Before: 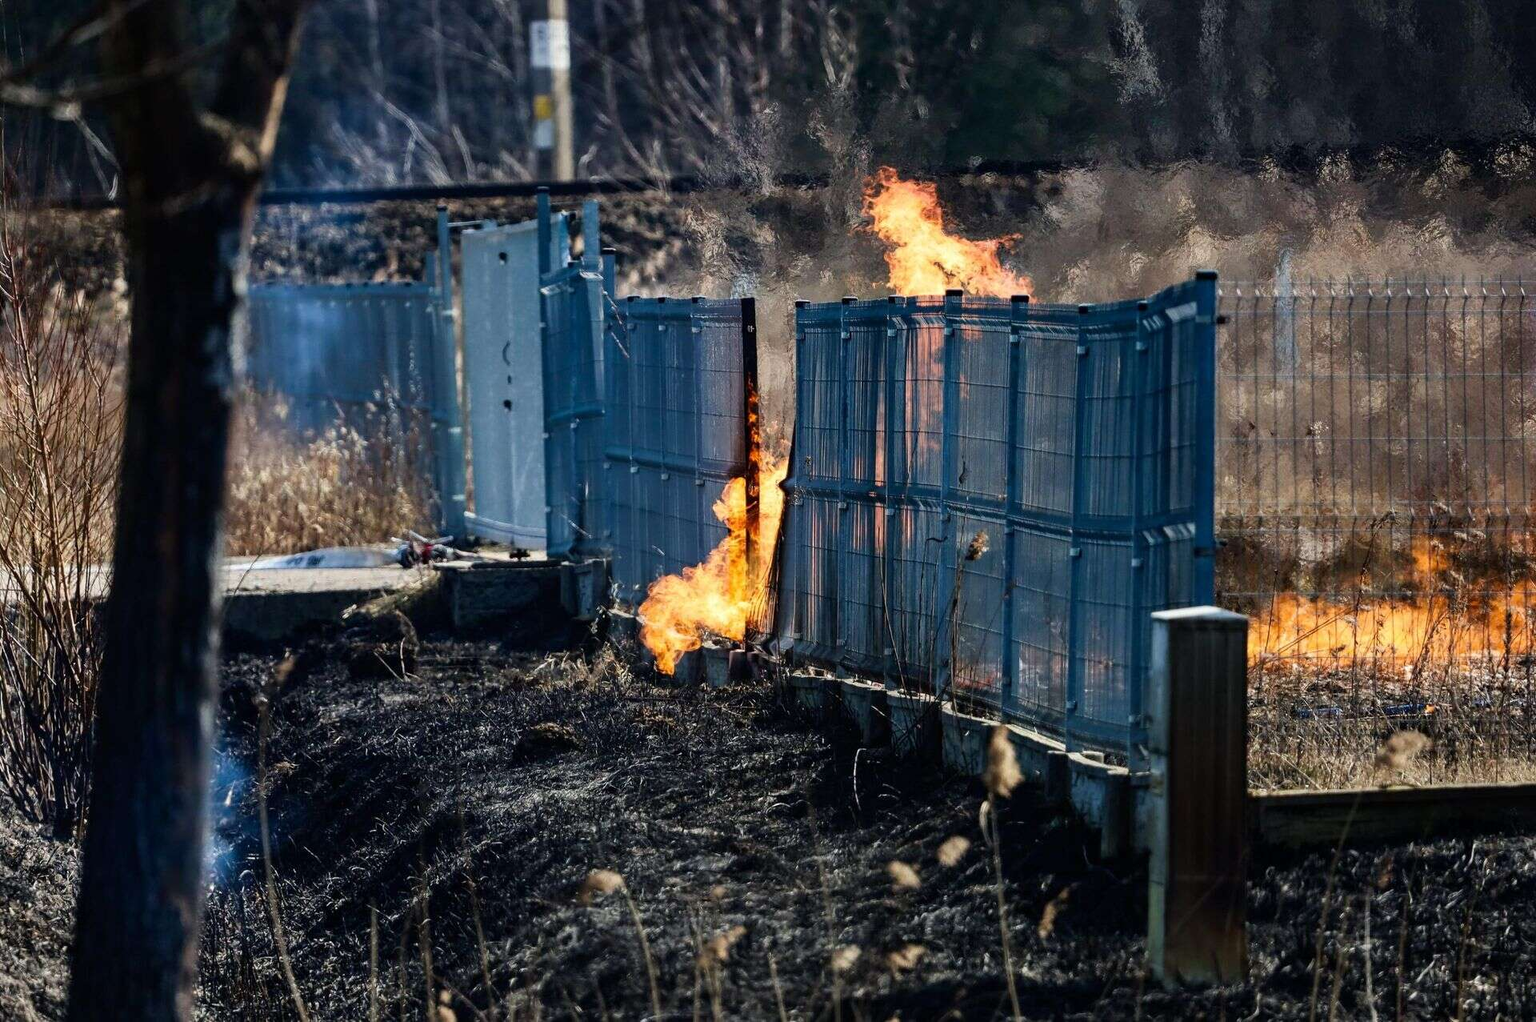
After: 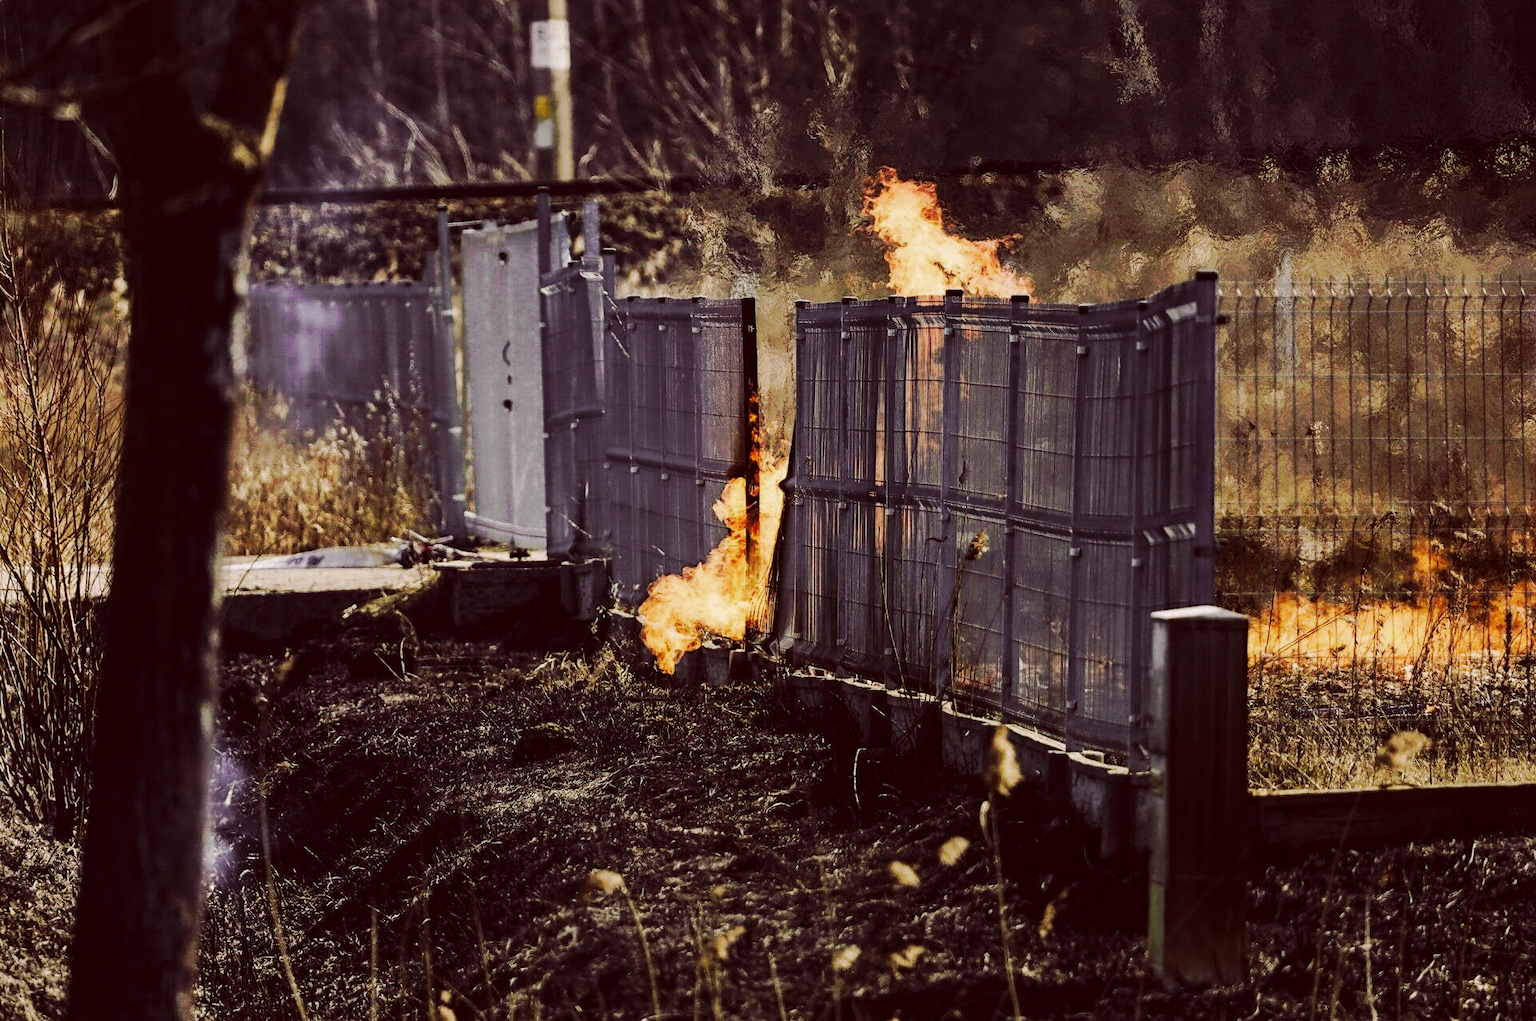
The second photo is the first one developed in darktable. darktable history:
tone curve: curves: ch0 [(0, 0) (0.003, 0.003) (0.011, 0.01) (0.025, 0.023) (0.044, 0.042) (0.069, 0.065) (0.1, 0.094) (0.136, 0.128) (0.177, 0.167) (0.224, 0.211) (0.277, 0.261) (0.335, 0.315) (0.399, 0.375) (0.468, 0.44) (0.543, 0.56) (0.623, 0.637) (0.709, 0.72) (0.801, 0.808) (0.898, 0.901) (1, 1)], preserve colors none
color look up table: target L [92.94, 92.55, 88.13, 85.84, 73.16, 67.73, 65.51, 67.73, 55.67, 42.6, 41.95, 42.66, 27.65, 10.11, 4.795, 200, 84.16, 82.79, 72.41, 68.95, 67.46, 62.79, 49.94, 49.54, 48.34, 45.39, 15.95, 16.07, 12.61, 91.81, 83.36, 69.15, 59.34, 64.62, 50, 75.81, 59.55, 61.95, 42.73, 31.48, 30.13, 38.99, 20.74, 5.055, 4.322, 87.63, 82.01, 67.23, 24.64], target a [2.386, -1.241, -20.98, -27.41, -7.475, -30.24, -43.12, -8.313, -7.606, -30.46, -35.43, 1.063, -11.61, 2.823, 11.64, 0, 9.162, 5.362, 23.47, 29.34, 7.689, 48.77, 74.29, 47.77, 22.74, 60.24, 19.55, 15.84, 30.75, 7.136, 14.2, 39.68, 29.17, 11.17, 65.18, 21.3, 21.76, 15.32, 5.977, 46.76, 33.36, 43.66, 44.21, 18.75, 17.4, -7.18, 5.63, 1.555, 8.523], target b [4.063, 35.8, 70.69, 19.05, 73.6, 47.28, 64.72, 16.89, 58.95, 37.93, 45.72, 45.53, 17.09, 13.44, 3.332, 0, 26.13, 51.86, 55.69, 24.31, 13.68, 9.334, 55.37, 58.77, 31.09, 21.43, 11.8, 22.31, 17.4, -2.196, -11.62, -21.48, -1.071, -4.419, -10.86, -24.15, -14.76, -18.59, 14.61, 4.777, -9.628, -45.29, -39.03, 3.036, -2.553, -1.416, -12.78, -6.875, -2.146], num patches 49
